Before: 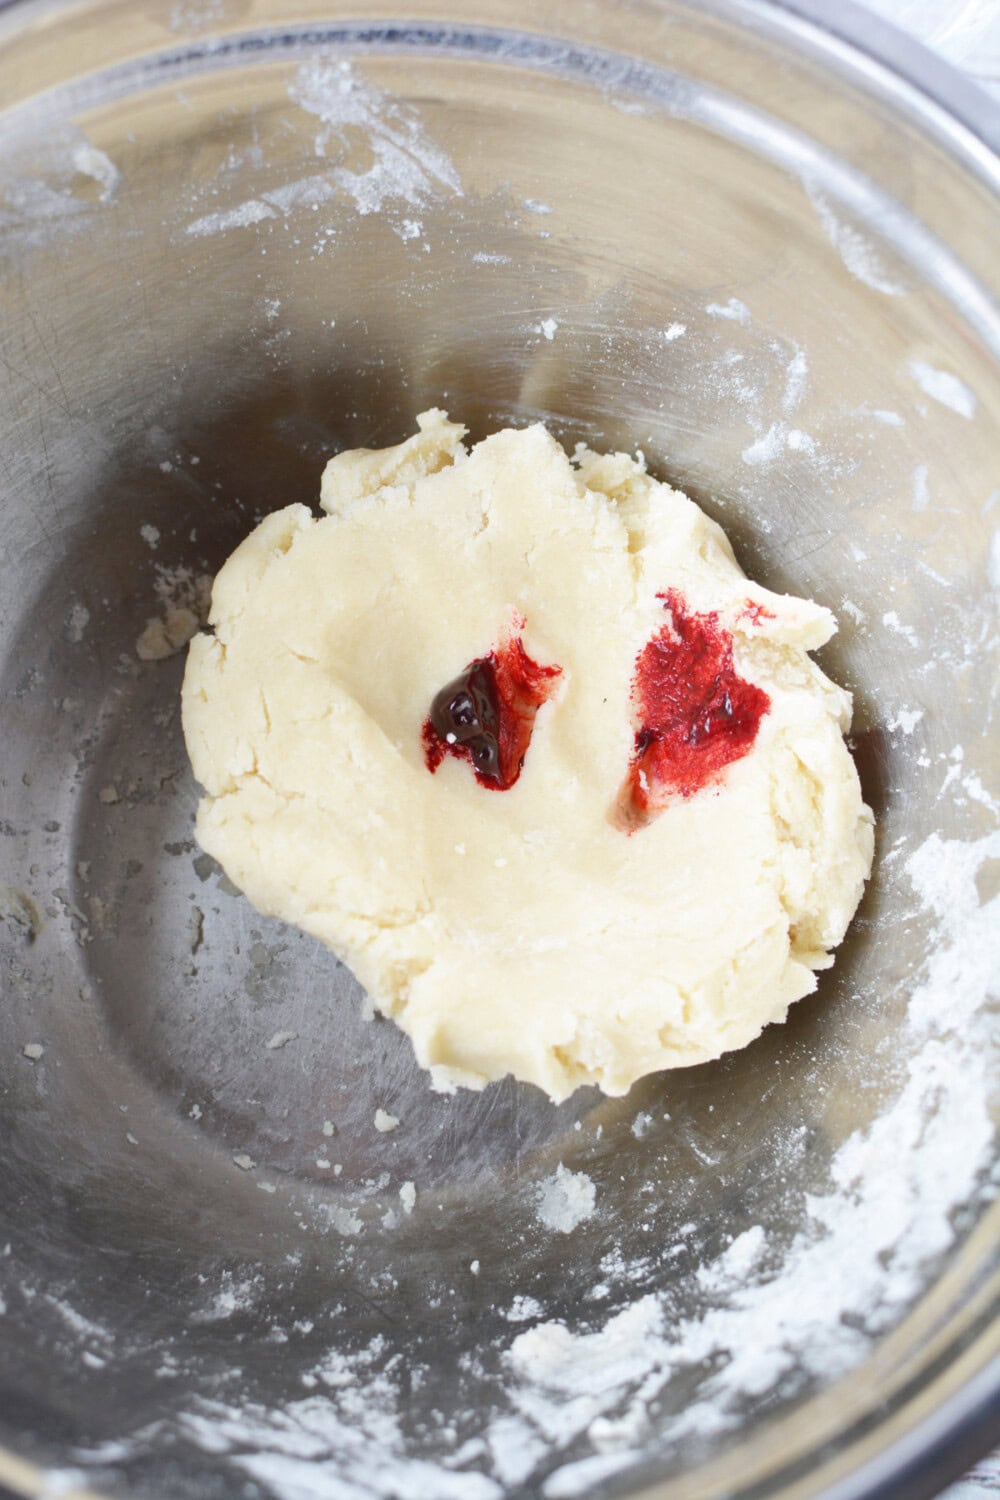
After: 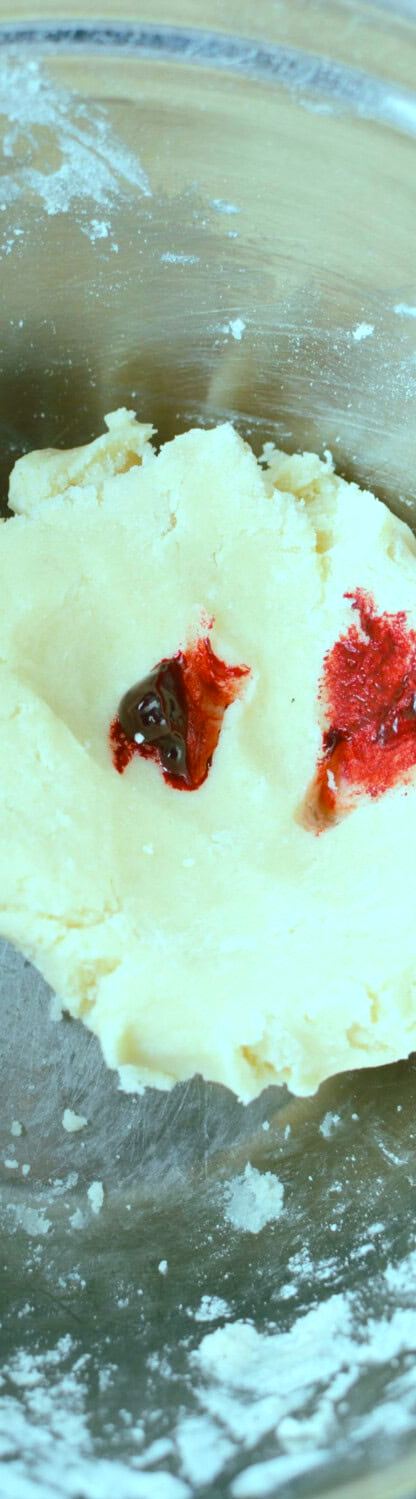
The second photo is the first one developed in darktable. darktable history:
color balance rgb: shadows lift › chroma 11.71%, shadows lift › hue 133.46°, highlights gain › chroma 4%, highlights gain › hue 200.2°, perceptual saturation grading › global saturation 18.05%
crop: left 31.229%, right 27.105%
